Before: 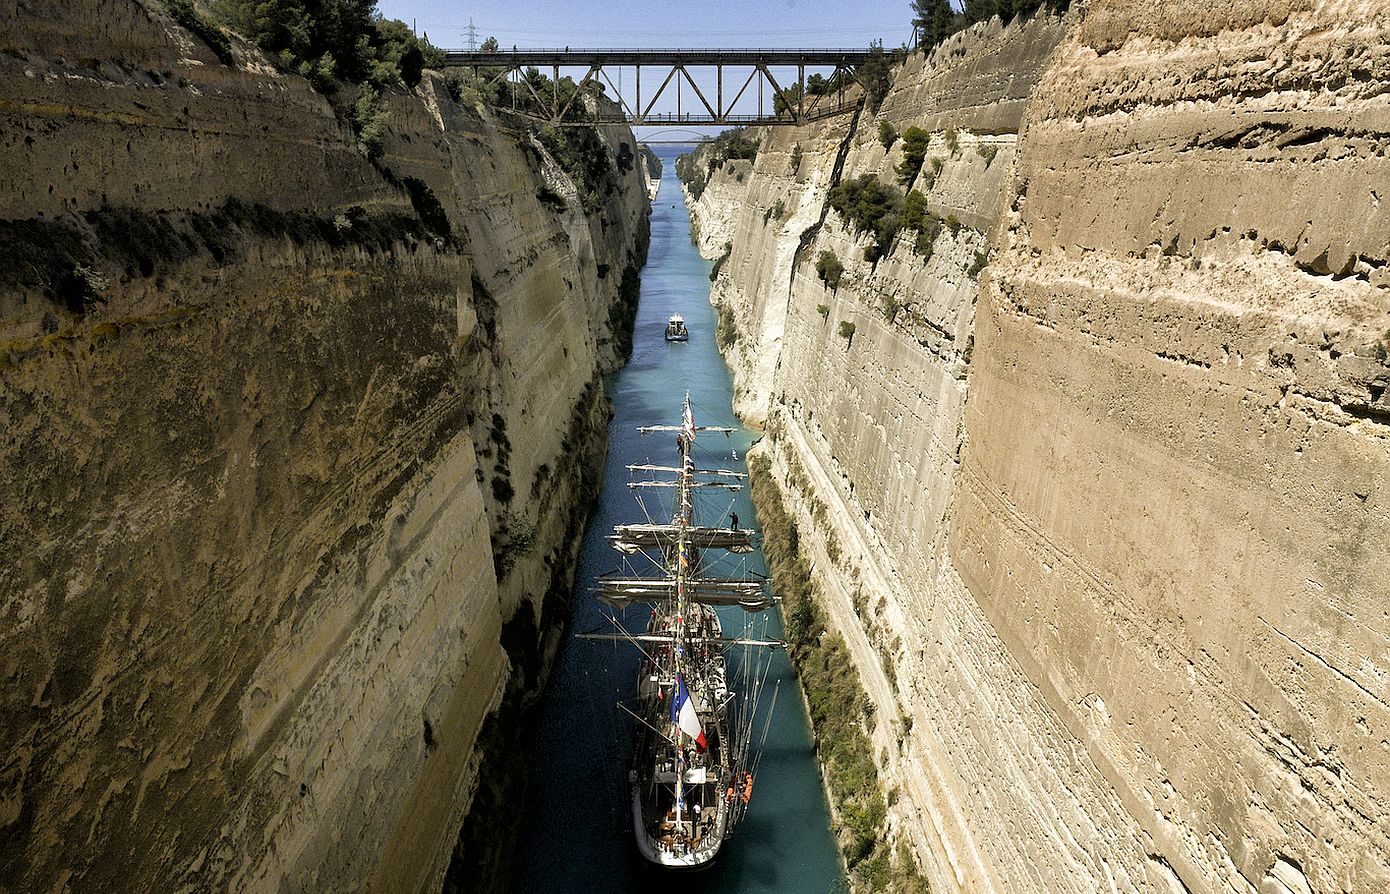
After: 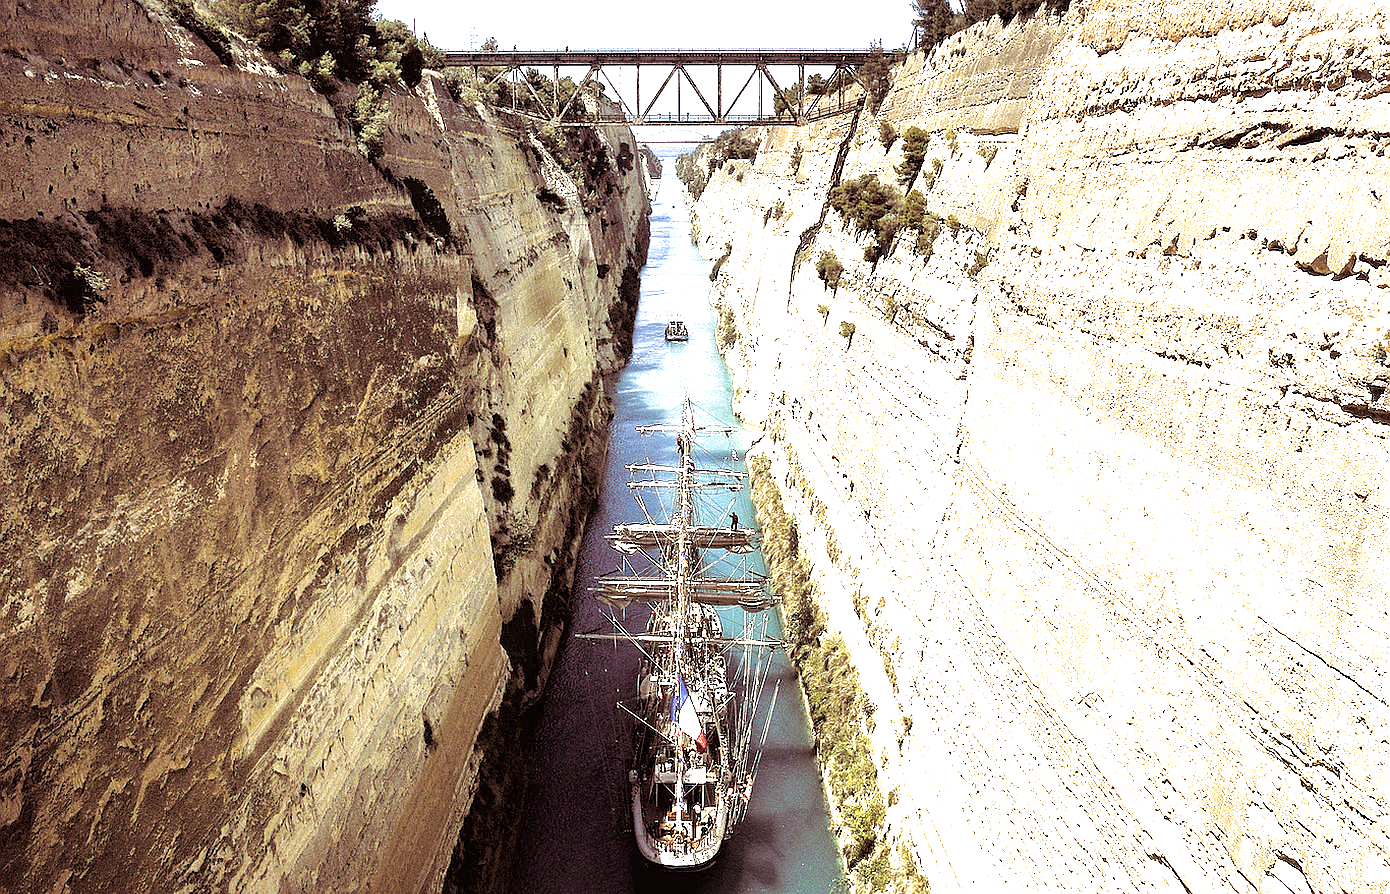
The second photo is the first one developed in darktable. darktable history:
tone equalizer: on, module defaults
split-toning: on, module defaults
exposure: black level correction 0, exposure 1.9 EV, compensate highlight preservation false
sharpen: radius 1
